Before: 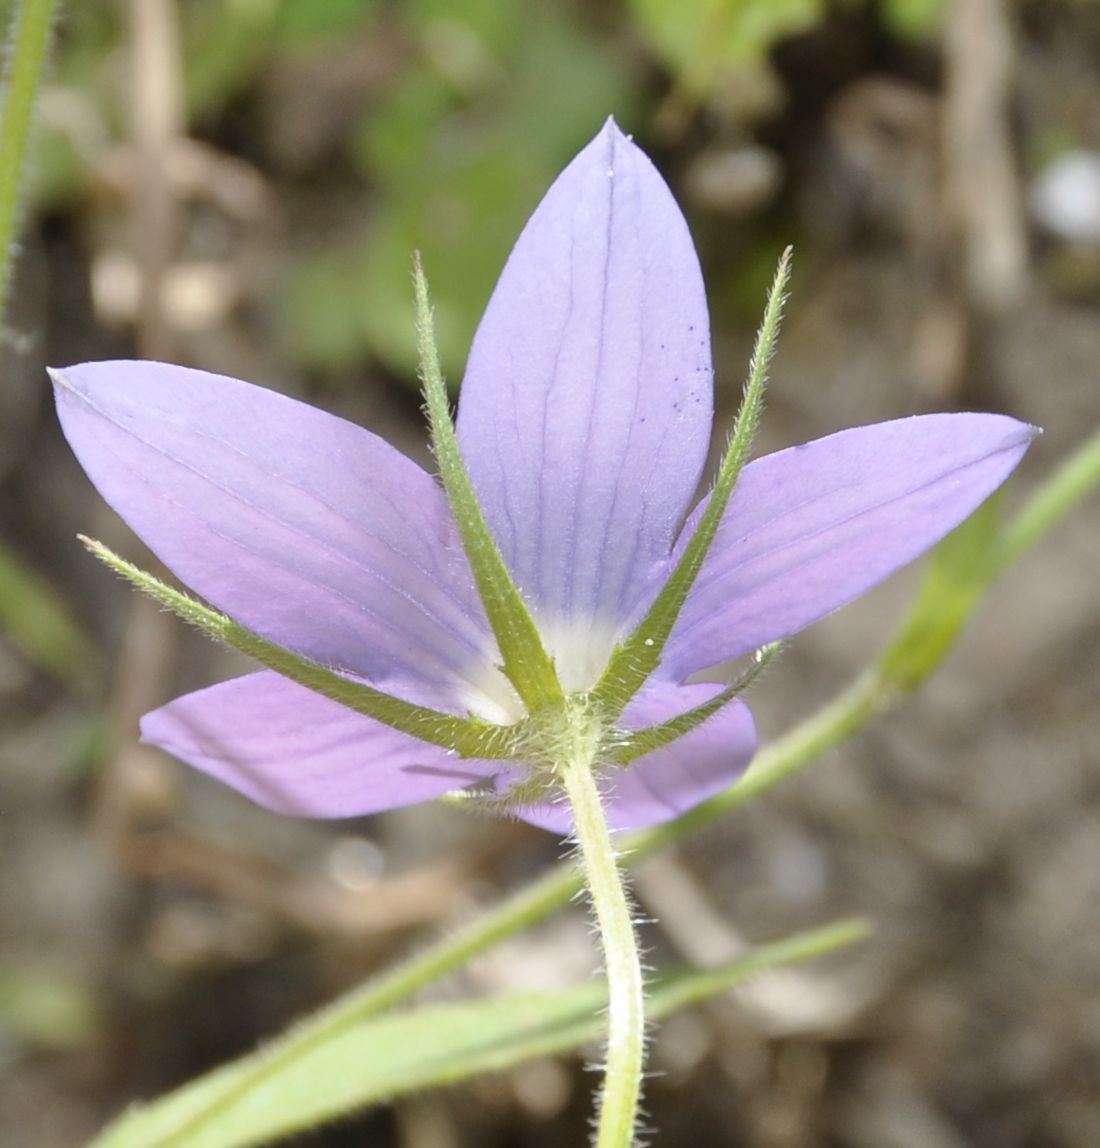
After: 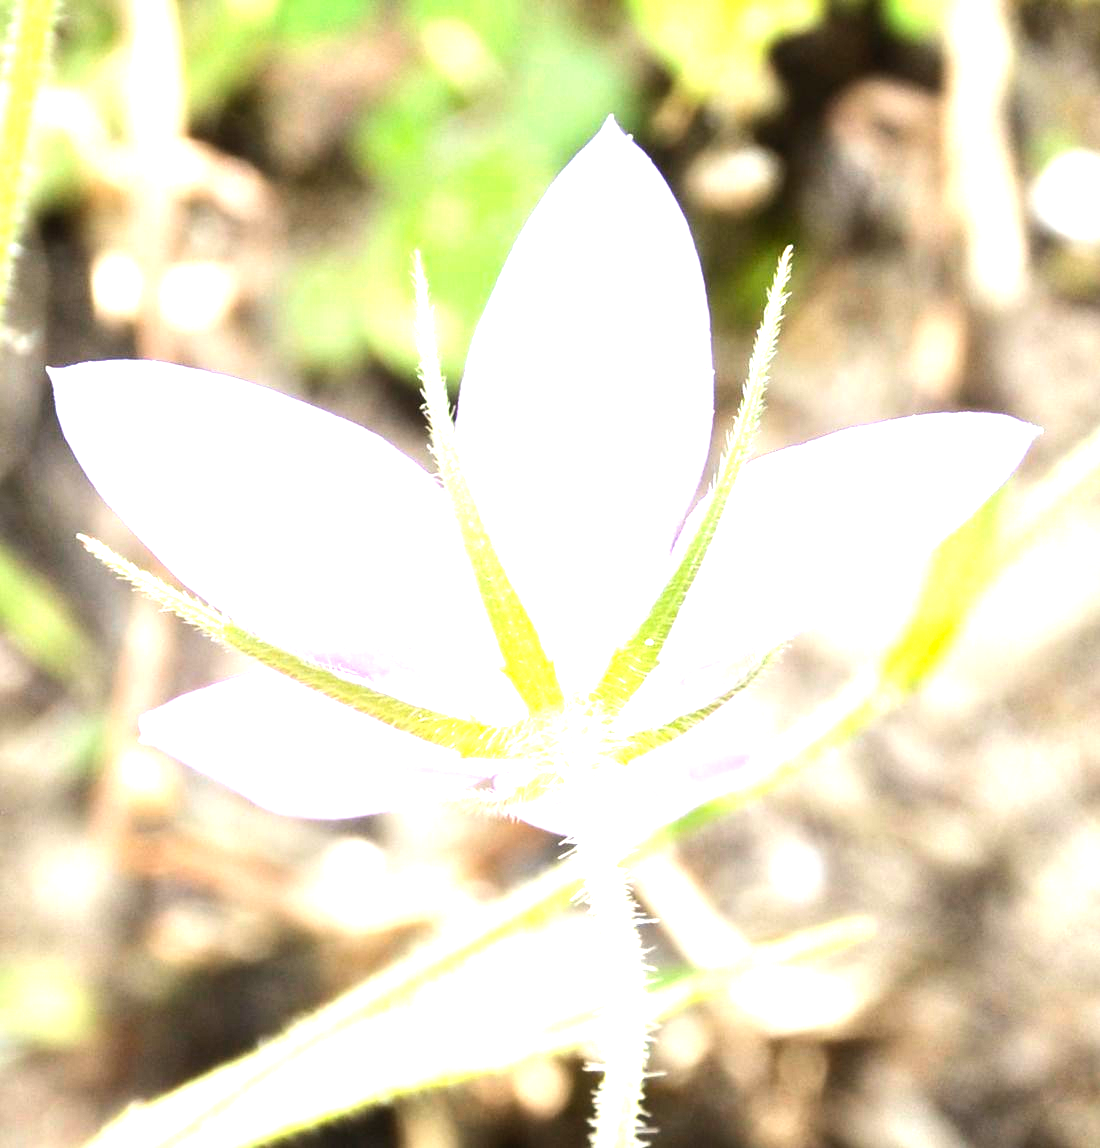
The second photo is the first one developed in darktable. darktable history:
exposure: black level correction 0, exposure 1.45 EV, compensate exposure bias true, compensate highlight preservation false
tone equalizer: -8 EV -0.75 EV, -7 EV -0.7 EV, -6 EV -0.6 EV, -5 EV -0.4 EV, -3 EV 0.4 EV, -2 EV 0.6 EV, -1 EV 0.7 EV, +0 EV 0.75 EV, edges refinement/feathering 500, mask exposure compensation -1.57 EV, preserve details no
